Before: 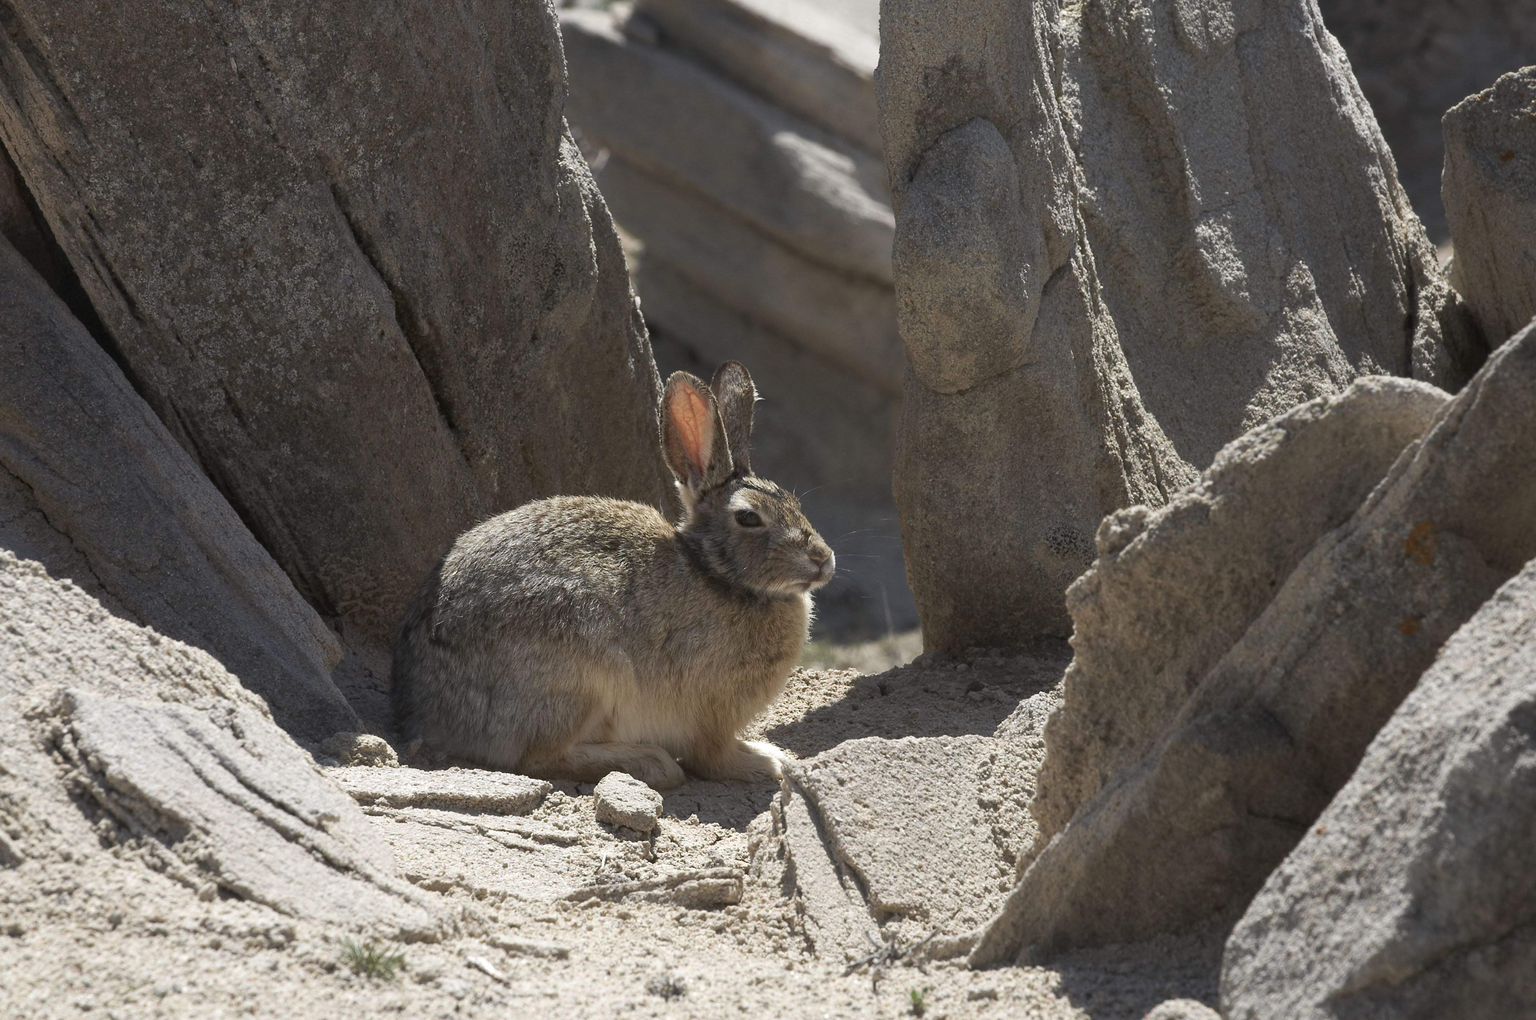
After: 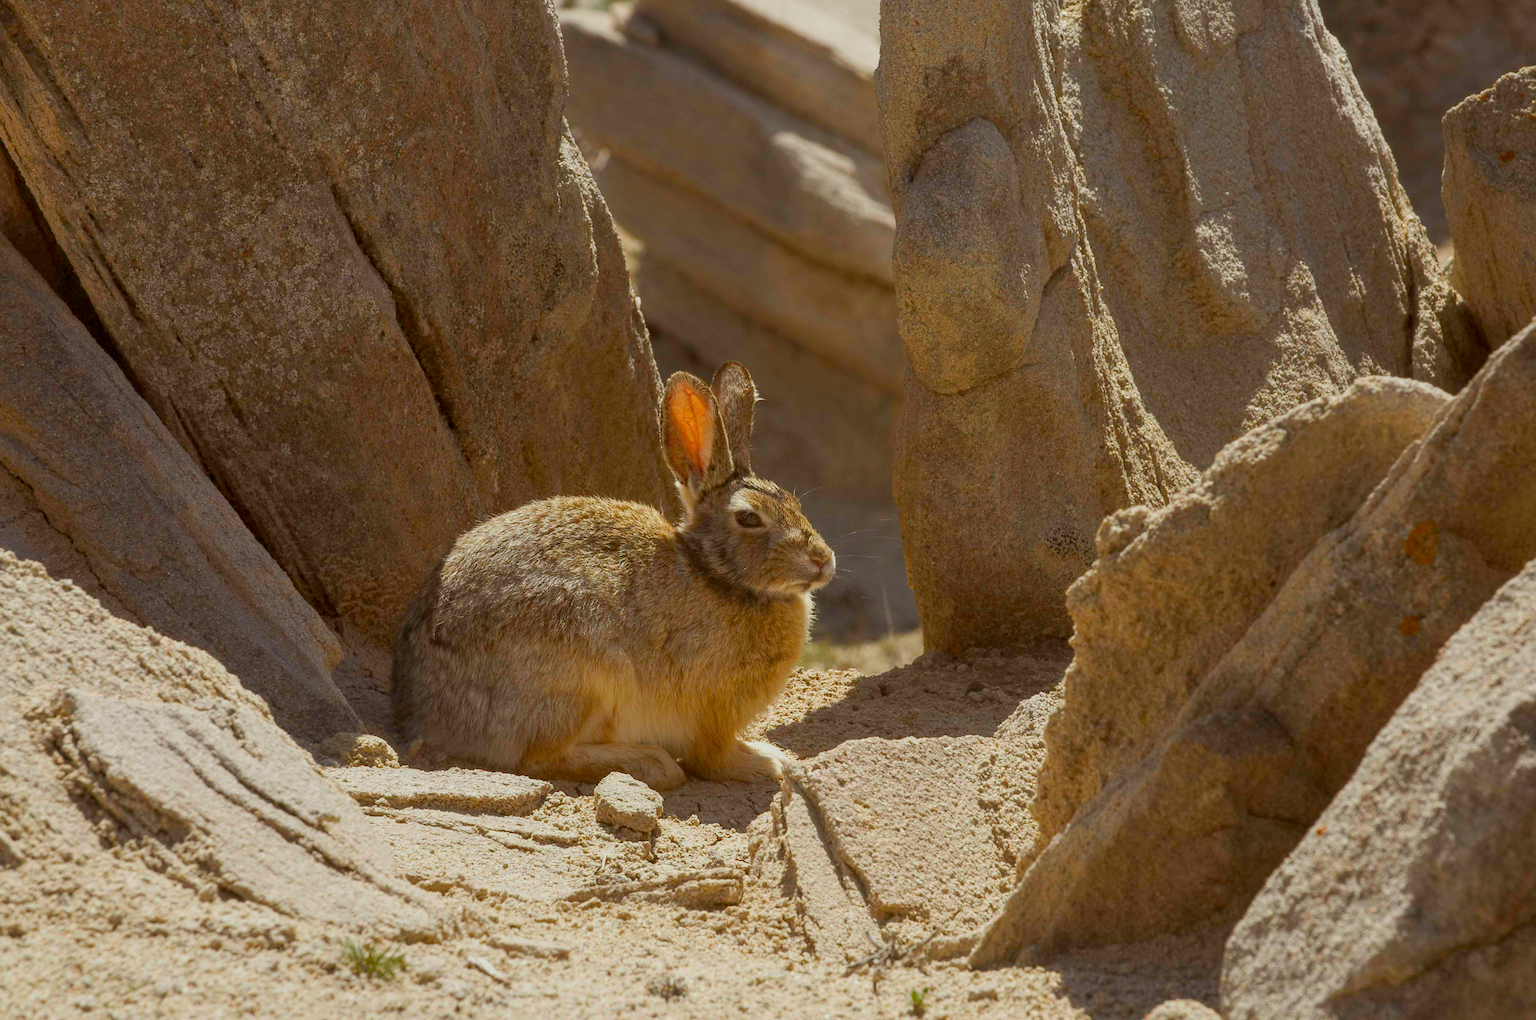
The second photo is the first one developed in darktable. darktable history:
local contrast: on, module defaults
color balance rgb: power › chroma 2.516%, power › hue 67.54°, perceptual saturation grading › global saturation 30.47%, global vibrance 24.541%, contrast -24.683%
